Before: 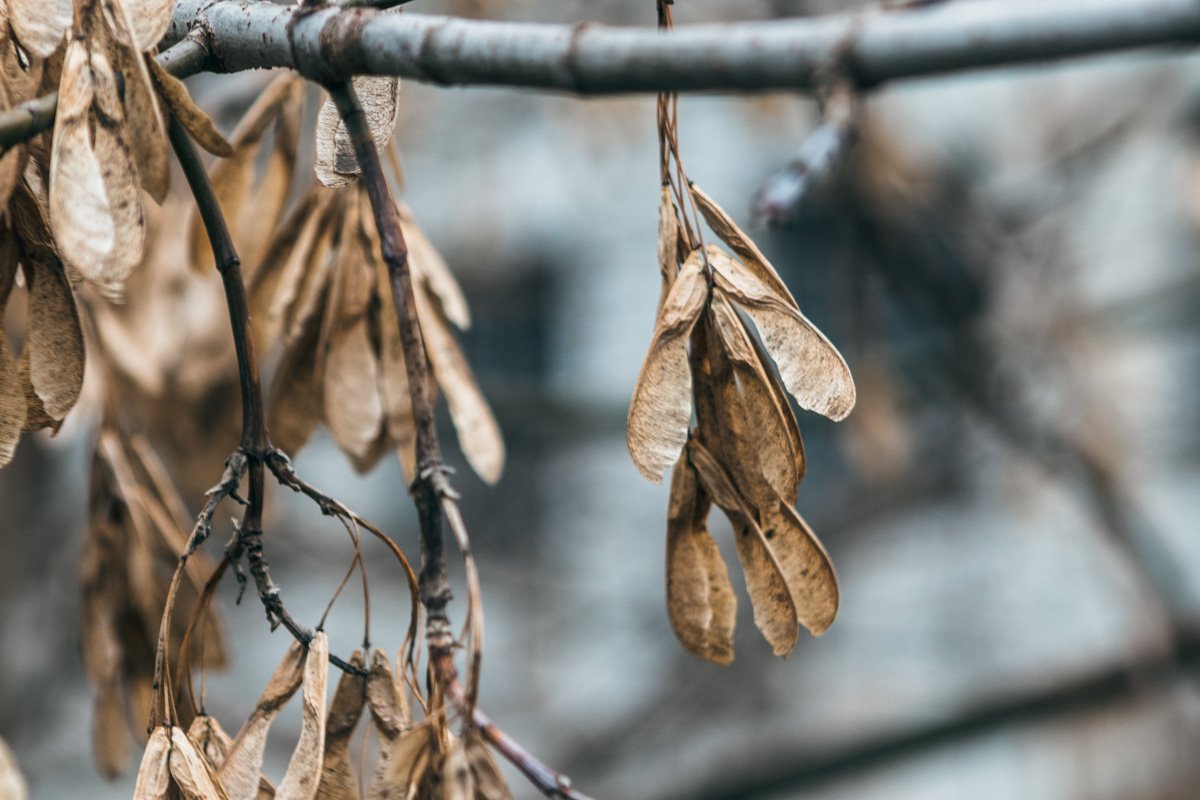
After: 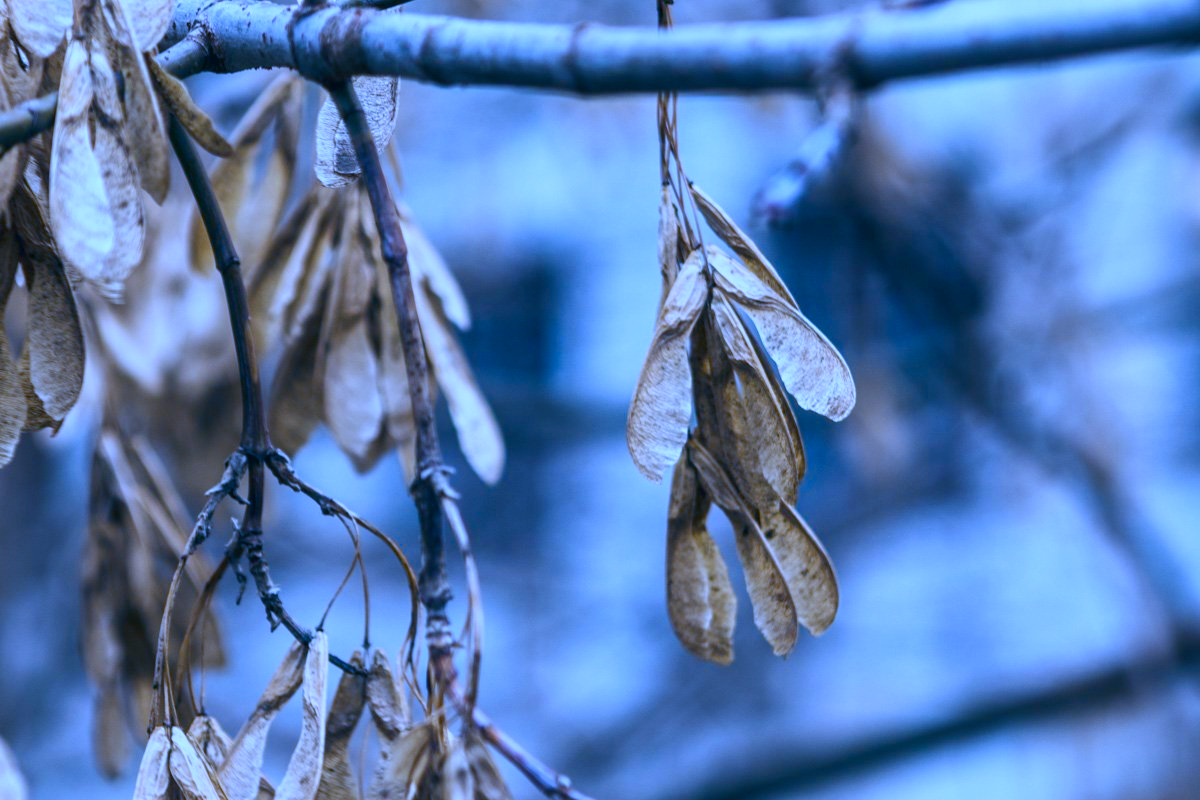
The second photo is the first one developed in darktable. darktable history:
color balance rgb: perceptual saturation grading › global saturation 35%, perceptual saturation grading › highlights -30%, perceptual saturation grading › shadows 35%, perceptual brilliance grading › global brilliance 3%, perceptual brilliance grading › highlights -3%, perceptual brilliance grading › shadows 3%
white balance: red 0.766, blue 1.537
